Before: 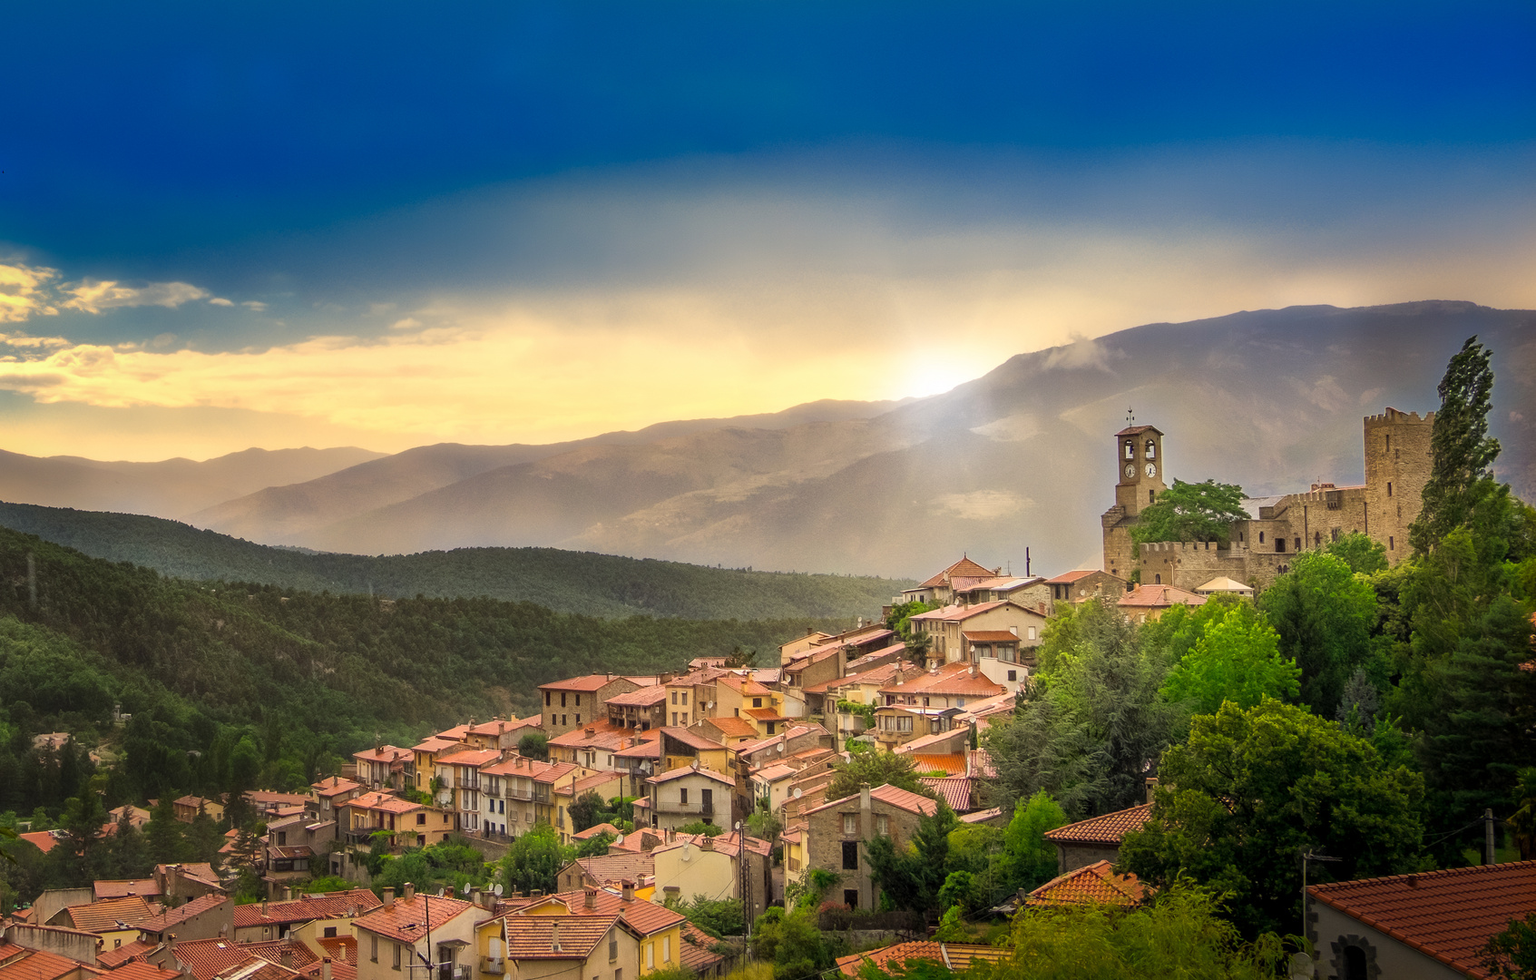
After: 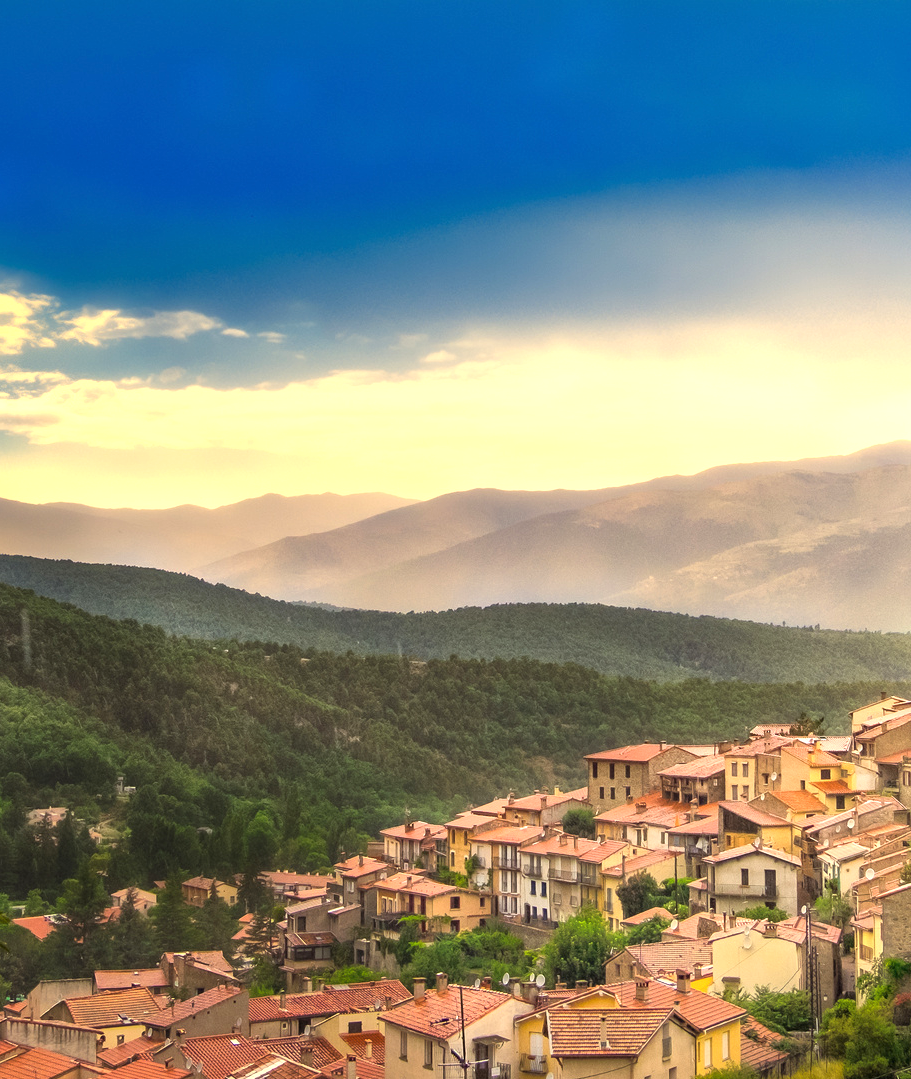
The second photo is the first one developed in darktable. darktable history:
crop: left 0.587%, right 45.588%, bottom 0.086%
exposure: black level correction 0, exposure 0.7 EV, compensate exposure bias true, compensate highlight preservation false
